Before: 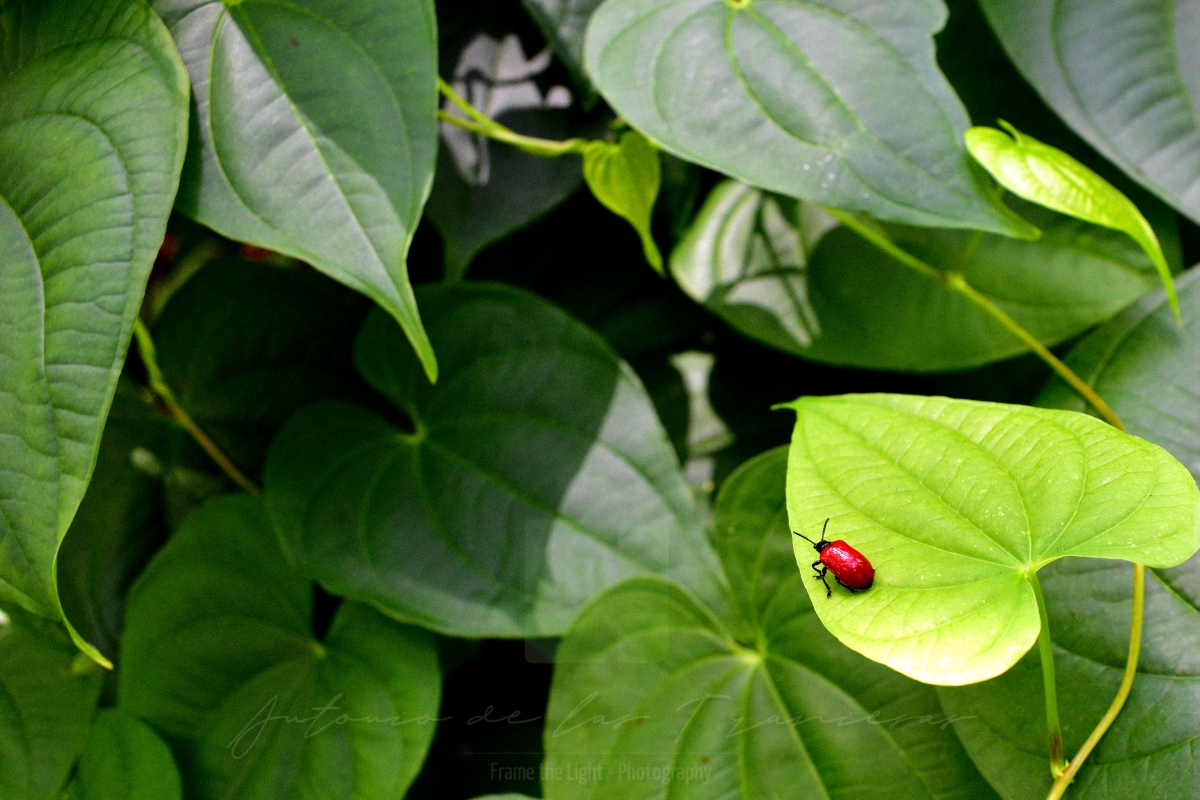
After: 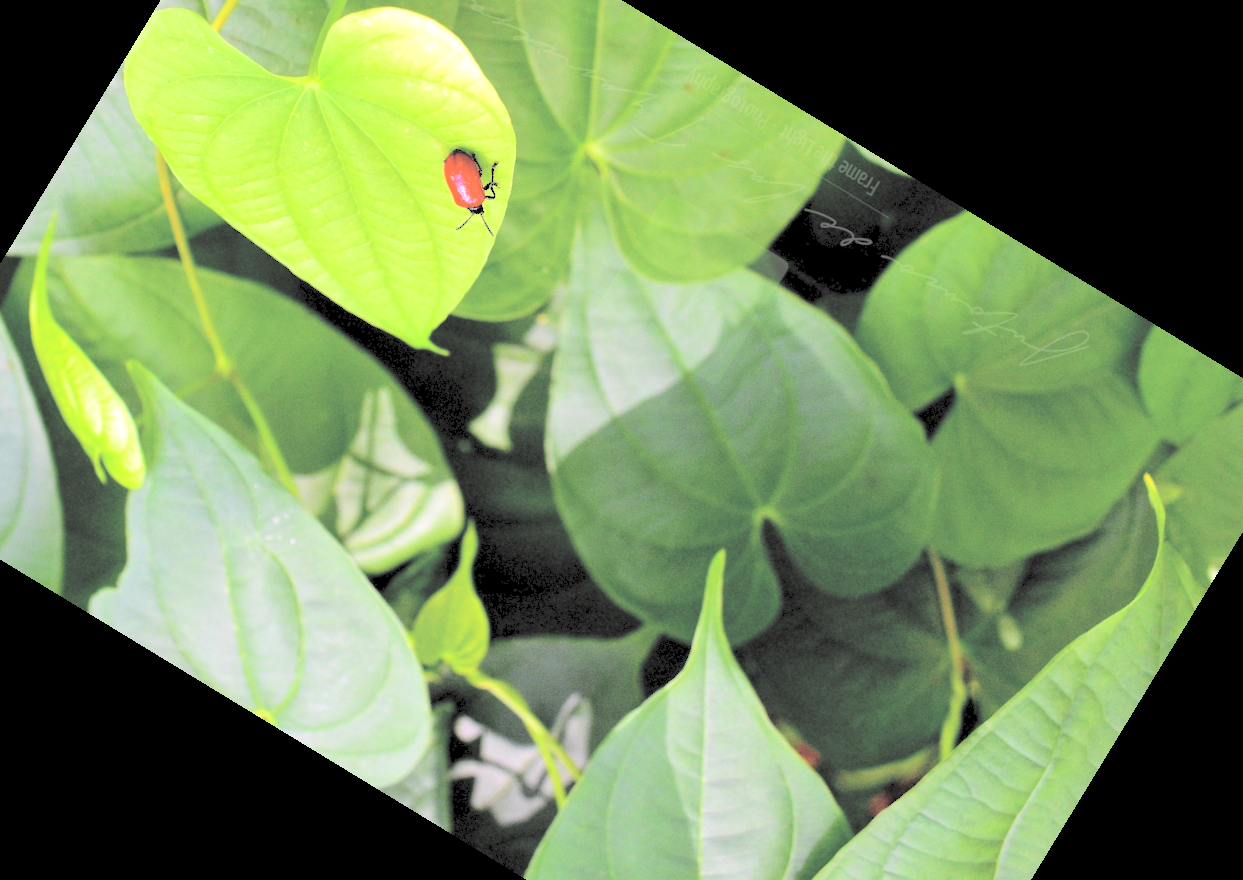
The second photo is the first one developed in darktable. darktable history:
contrast brightness saturation: brightness 1
crop and rotate: angle 148.68°, left 9.111%, top 15.603%, right 4.588%, bottom 17.041%
